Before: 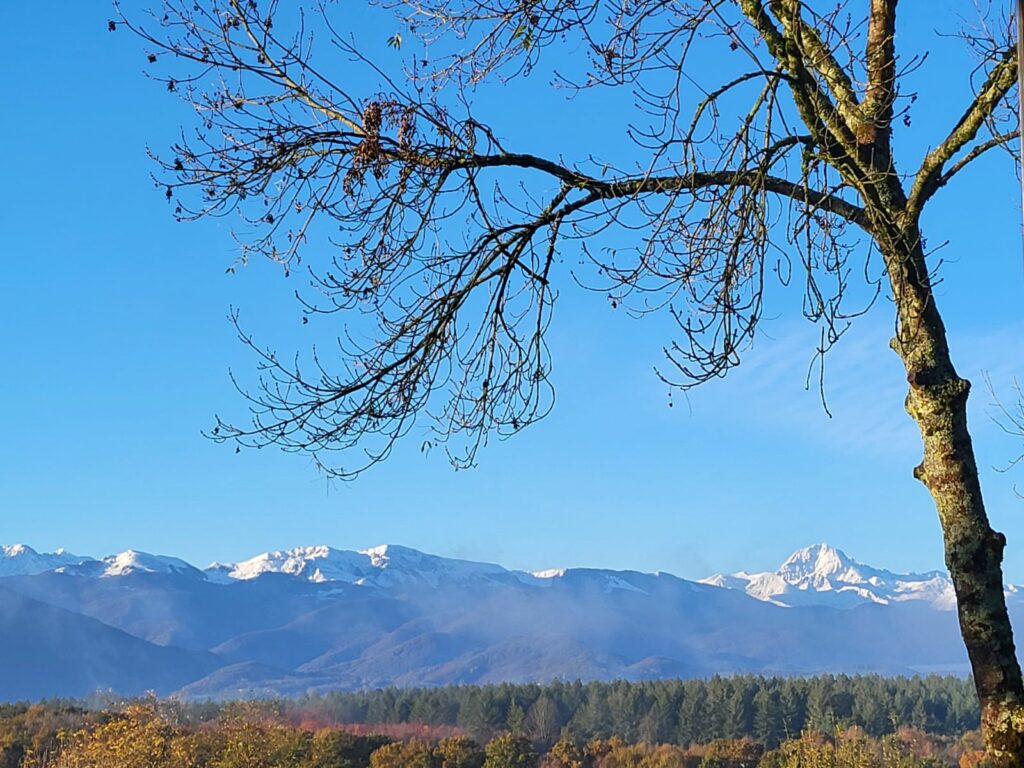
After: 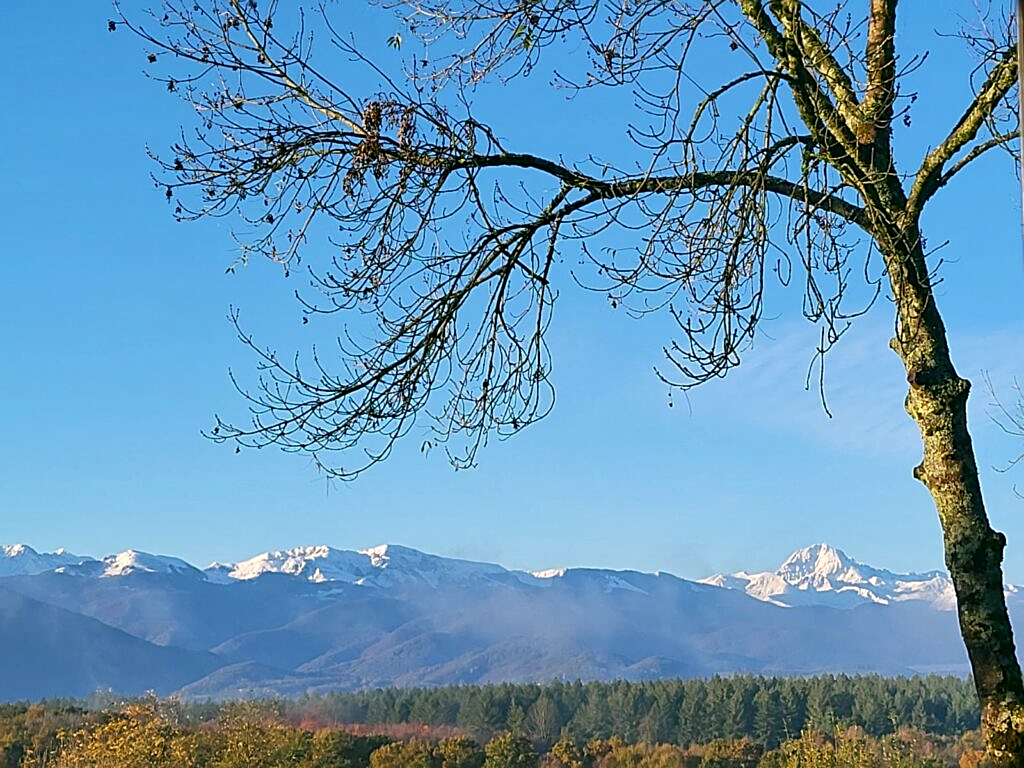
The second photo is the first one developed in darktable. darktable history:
color correction: highlights a* 4.12, highlights b* 4.99, shadows a* -8.33, shadows b* 4.8
sharpen: on, module defaults
tone equalizer: on, module defaults
